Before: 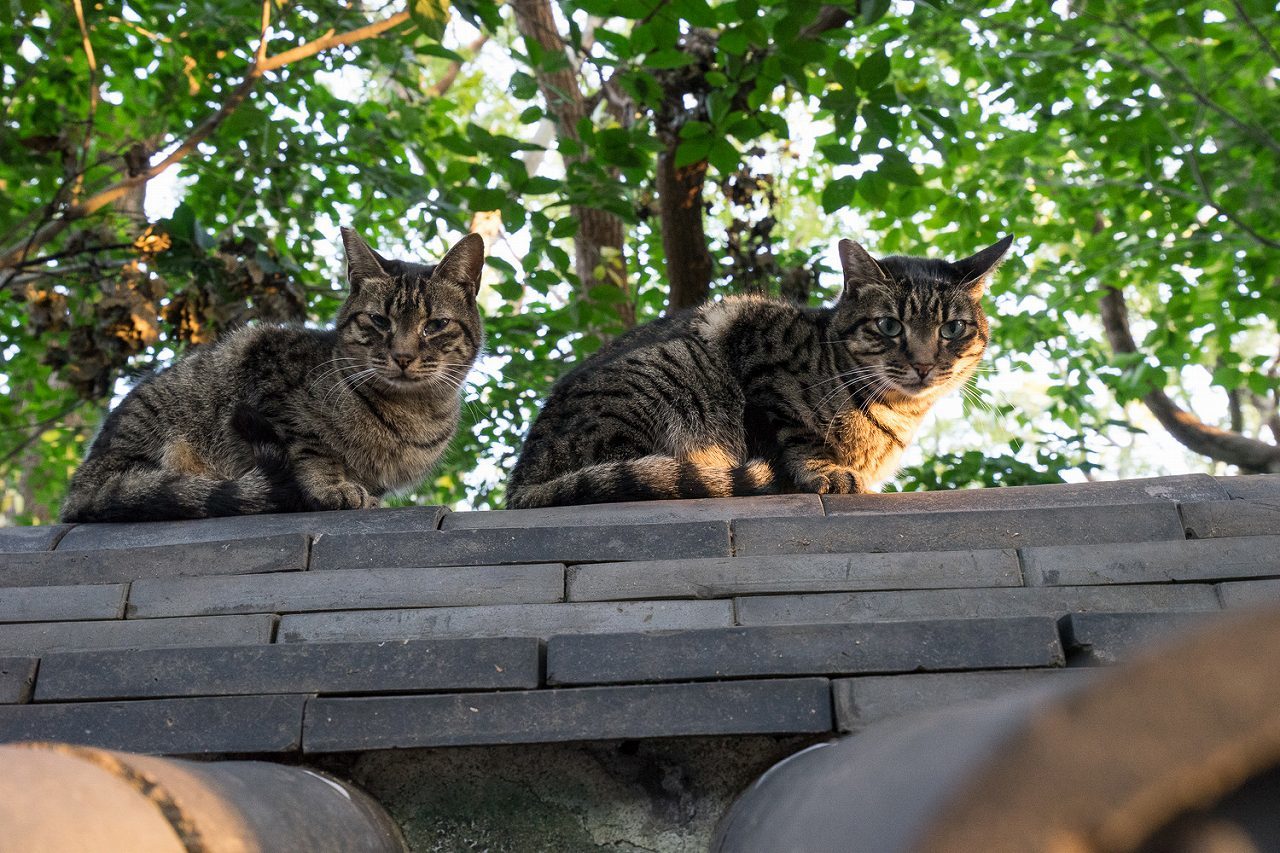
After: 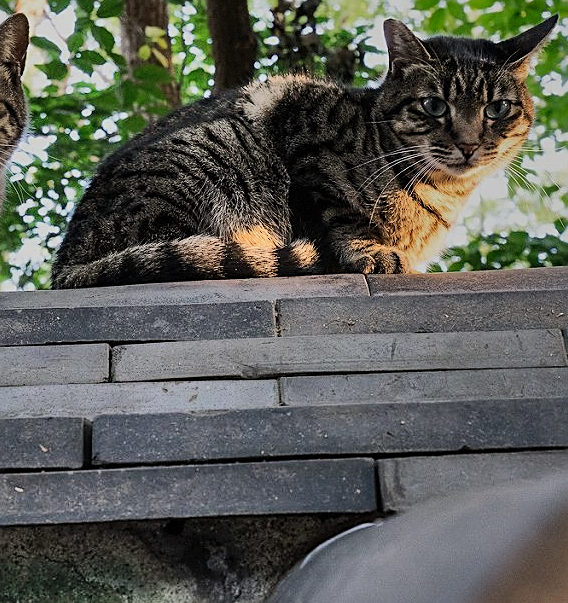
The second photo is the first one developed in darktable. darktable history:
tone equalizer: -8 EV -2 EV, -7 EV -1.97 EV, -6 EV -1.99 EV, -5 EV -1.98 EV, -4 EV -1.97 EV, -3 EV -1.98 EV, -2 EV -1.99 EV, -1 EV -1.61 EV, +0 EV -1.97 EV
shadows and highlights: shadows 73.62, highlights -61.14, soften with gaussian
crop: left 35.599%, top 25.89%, right 19.97%, bottom 3.375%
exposure: black level correction 0, exposure 0.694 EV, compensate highlight preservation false
sharpen: on, module defaults
levels: mode automatic
